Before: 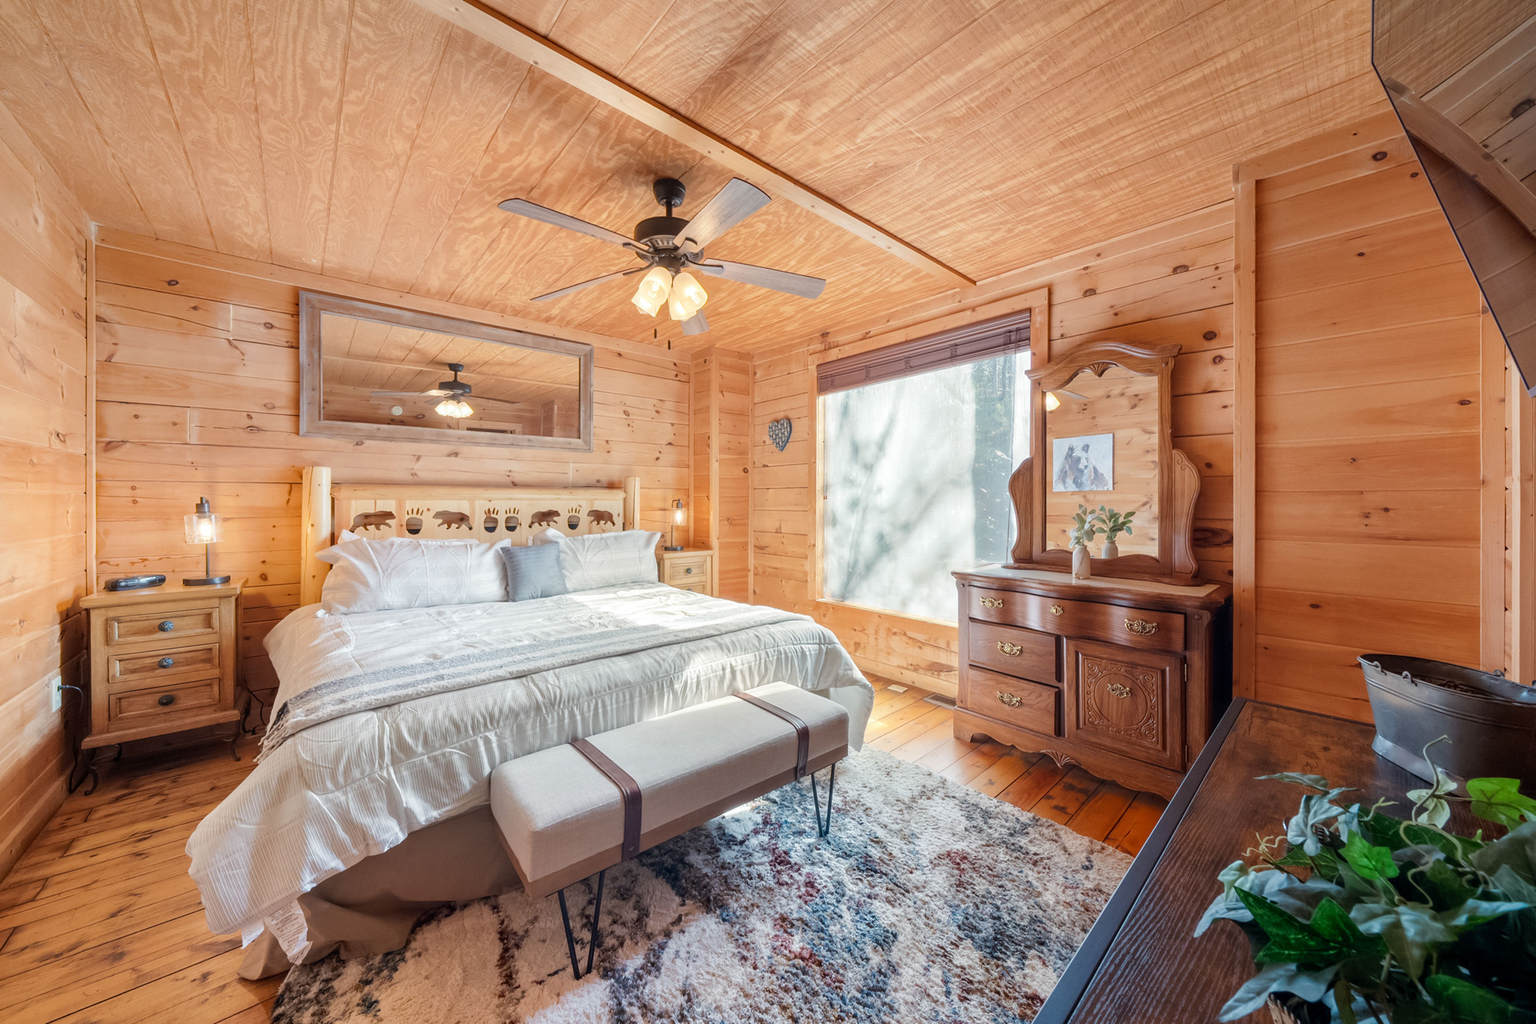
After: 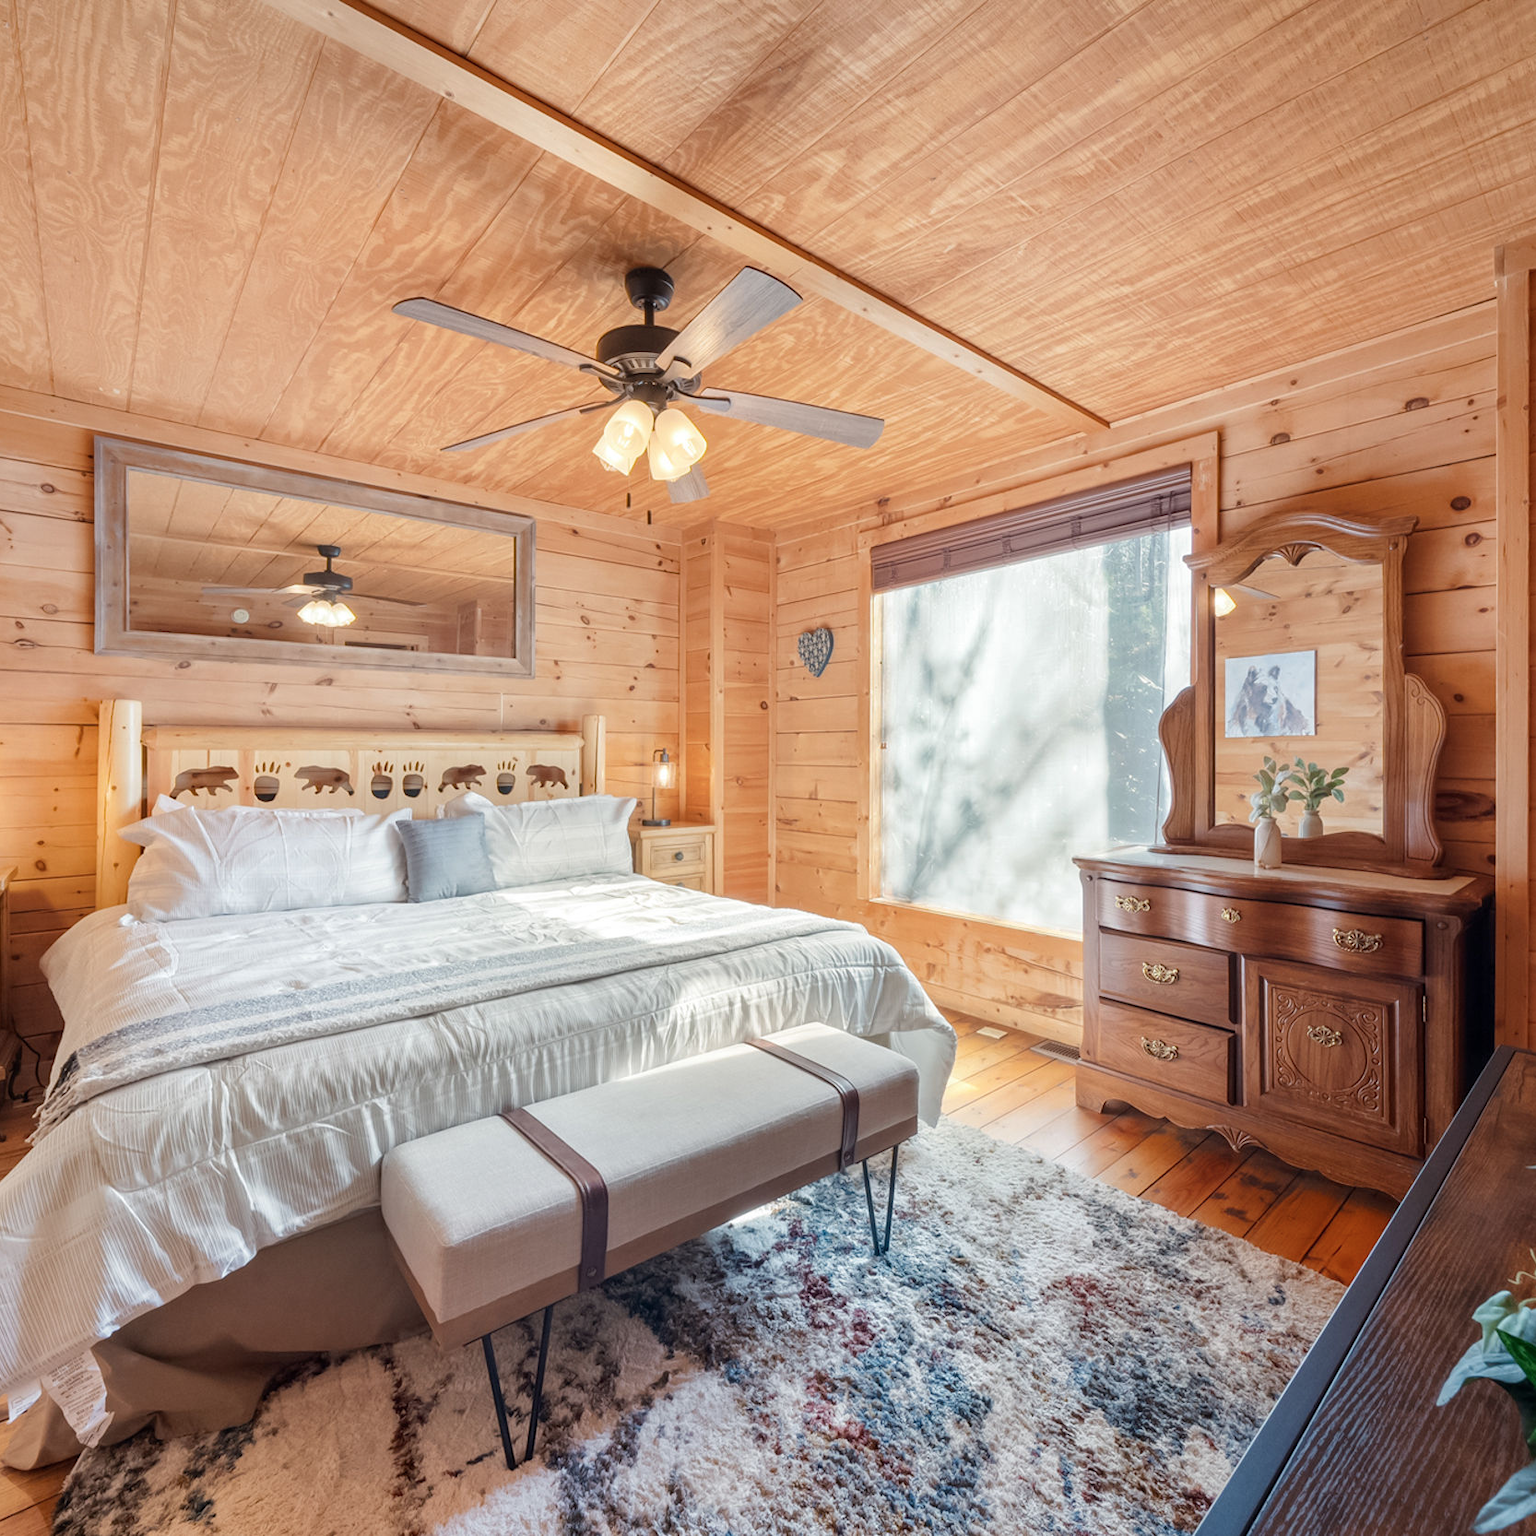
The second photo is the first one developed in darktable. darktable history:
crop: left 15.419%, right 17.914%
color balance rgb: linear chroma grading › shadows -3%, linear chroma grading › highlights -4%
